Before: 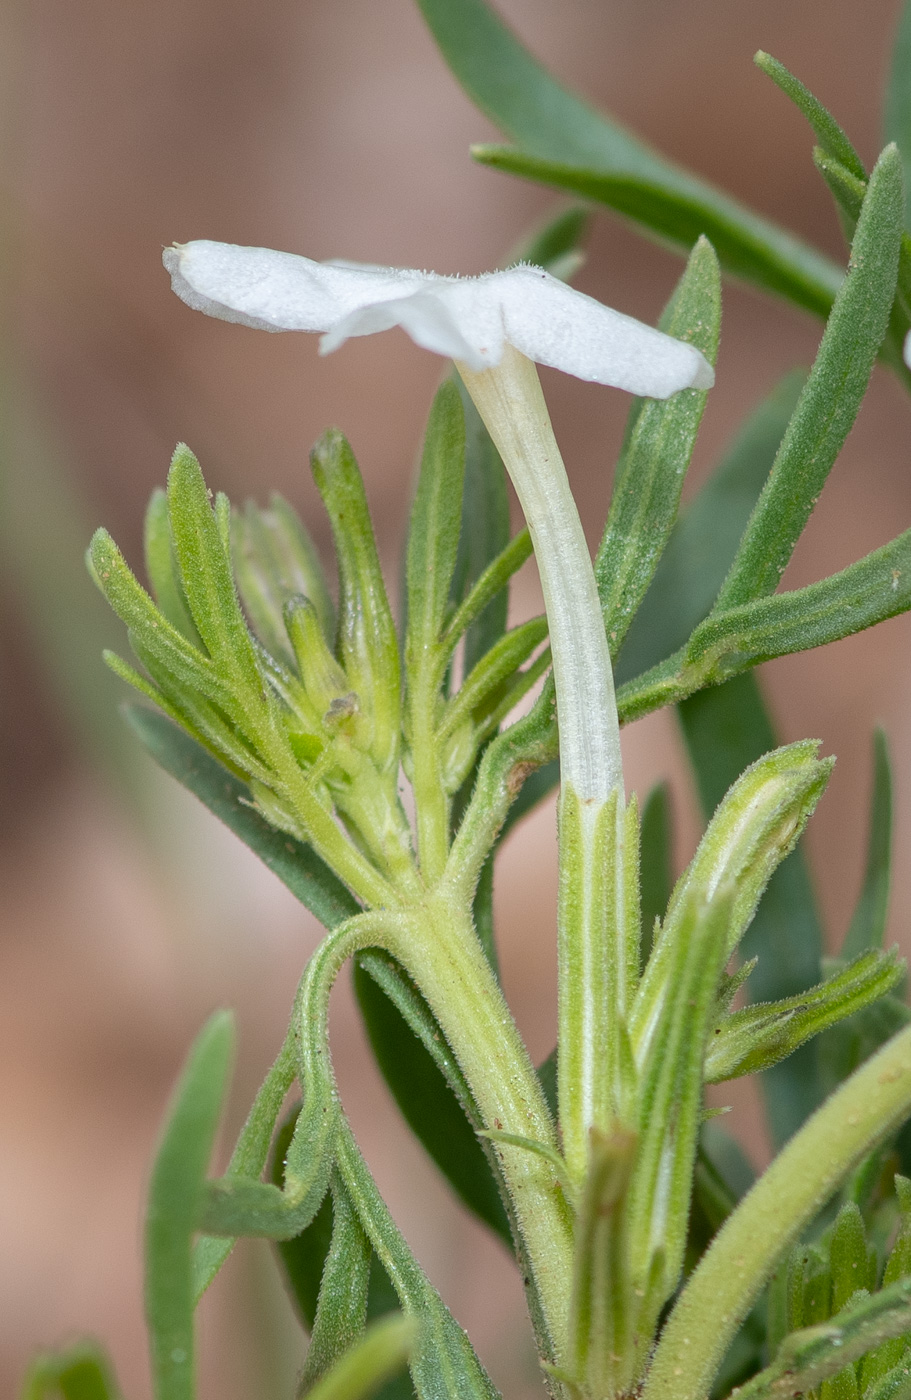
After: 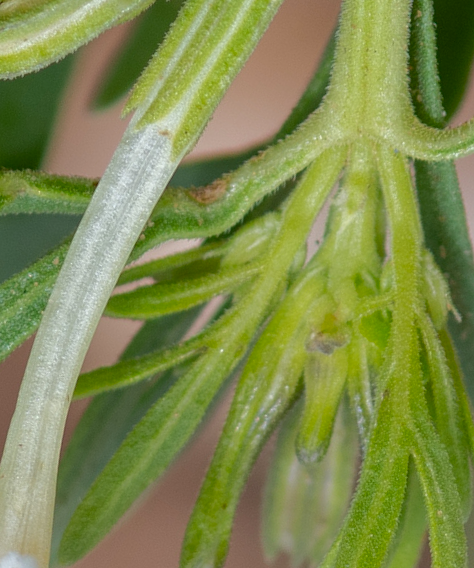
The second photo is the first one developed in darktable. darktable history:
contrast brightness saturation: saturation 0.097
tone curve: curves: ch0 [(0, 0) (0.568, 0.517) (0.8, 0.717) (1, 1)], color space Lab, independent channels, preserve colors none
crop and rotate: angle 148.09°, left 9.104%, top 15.592%, right 4.441%, bottom 16.996%
